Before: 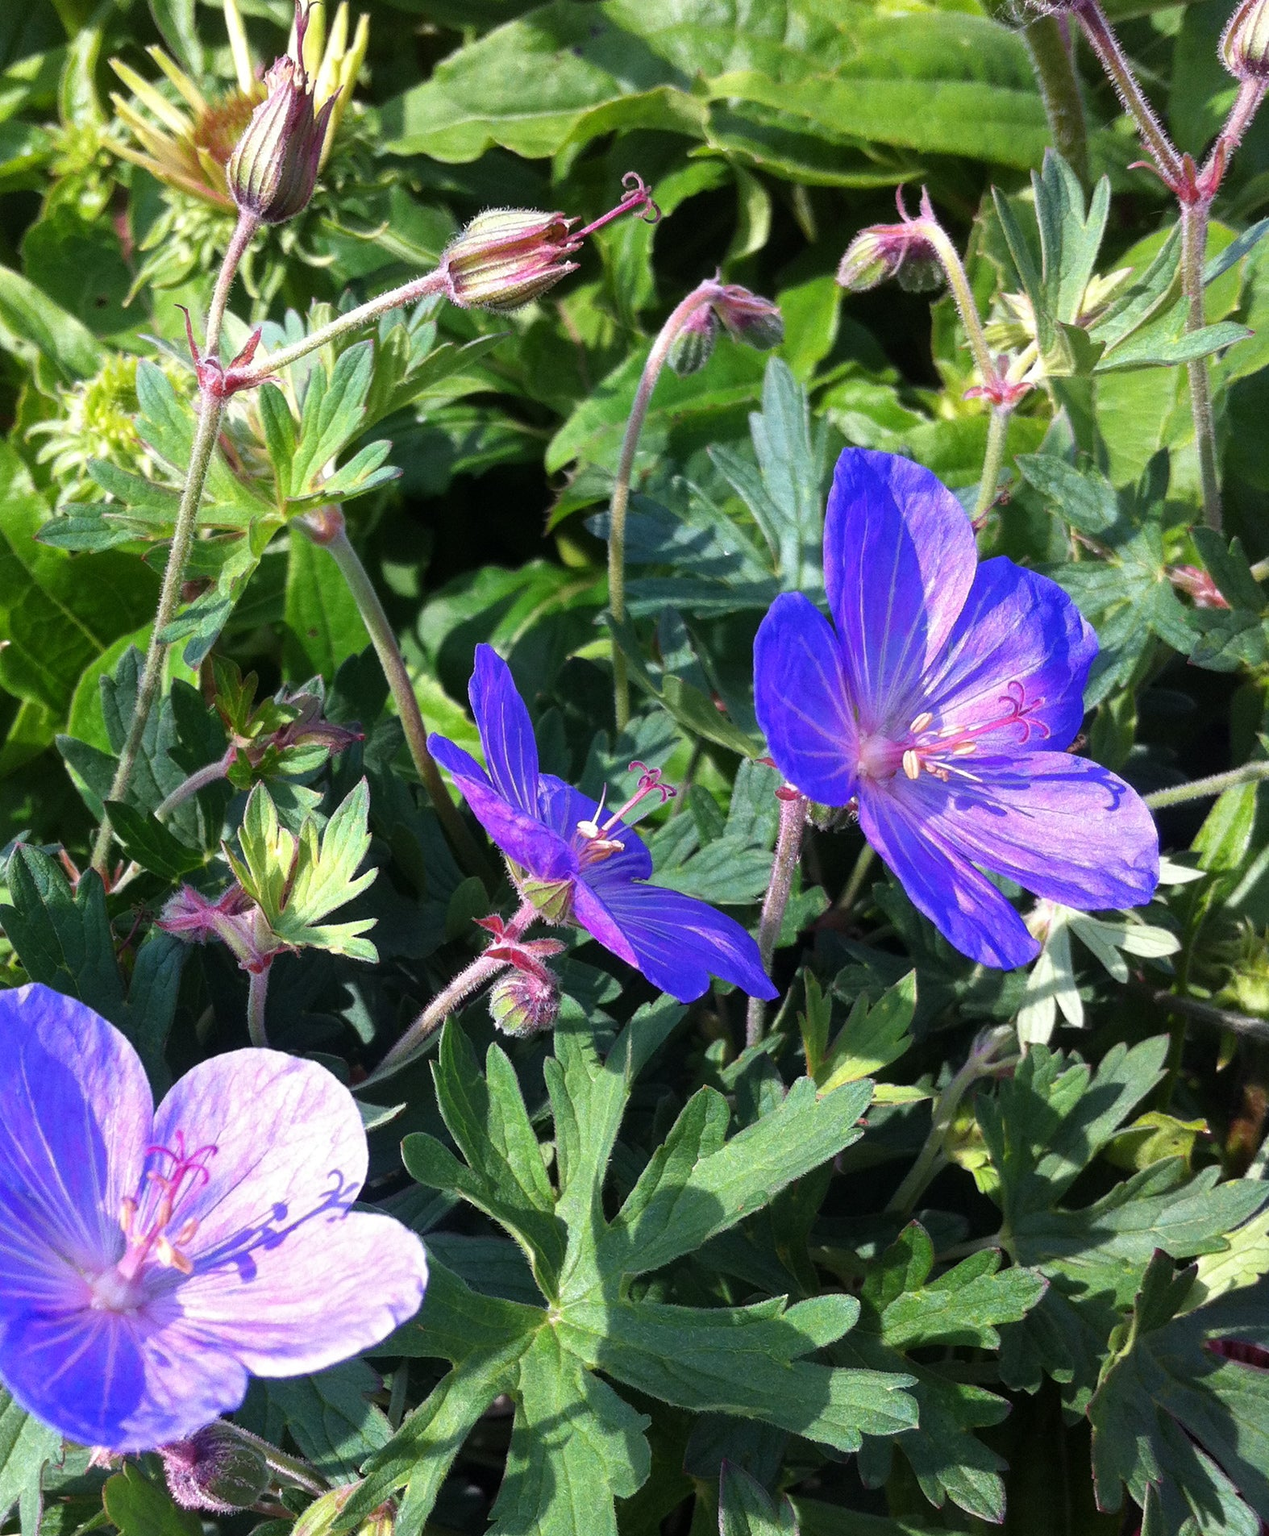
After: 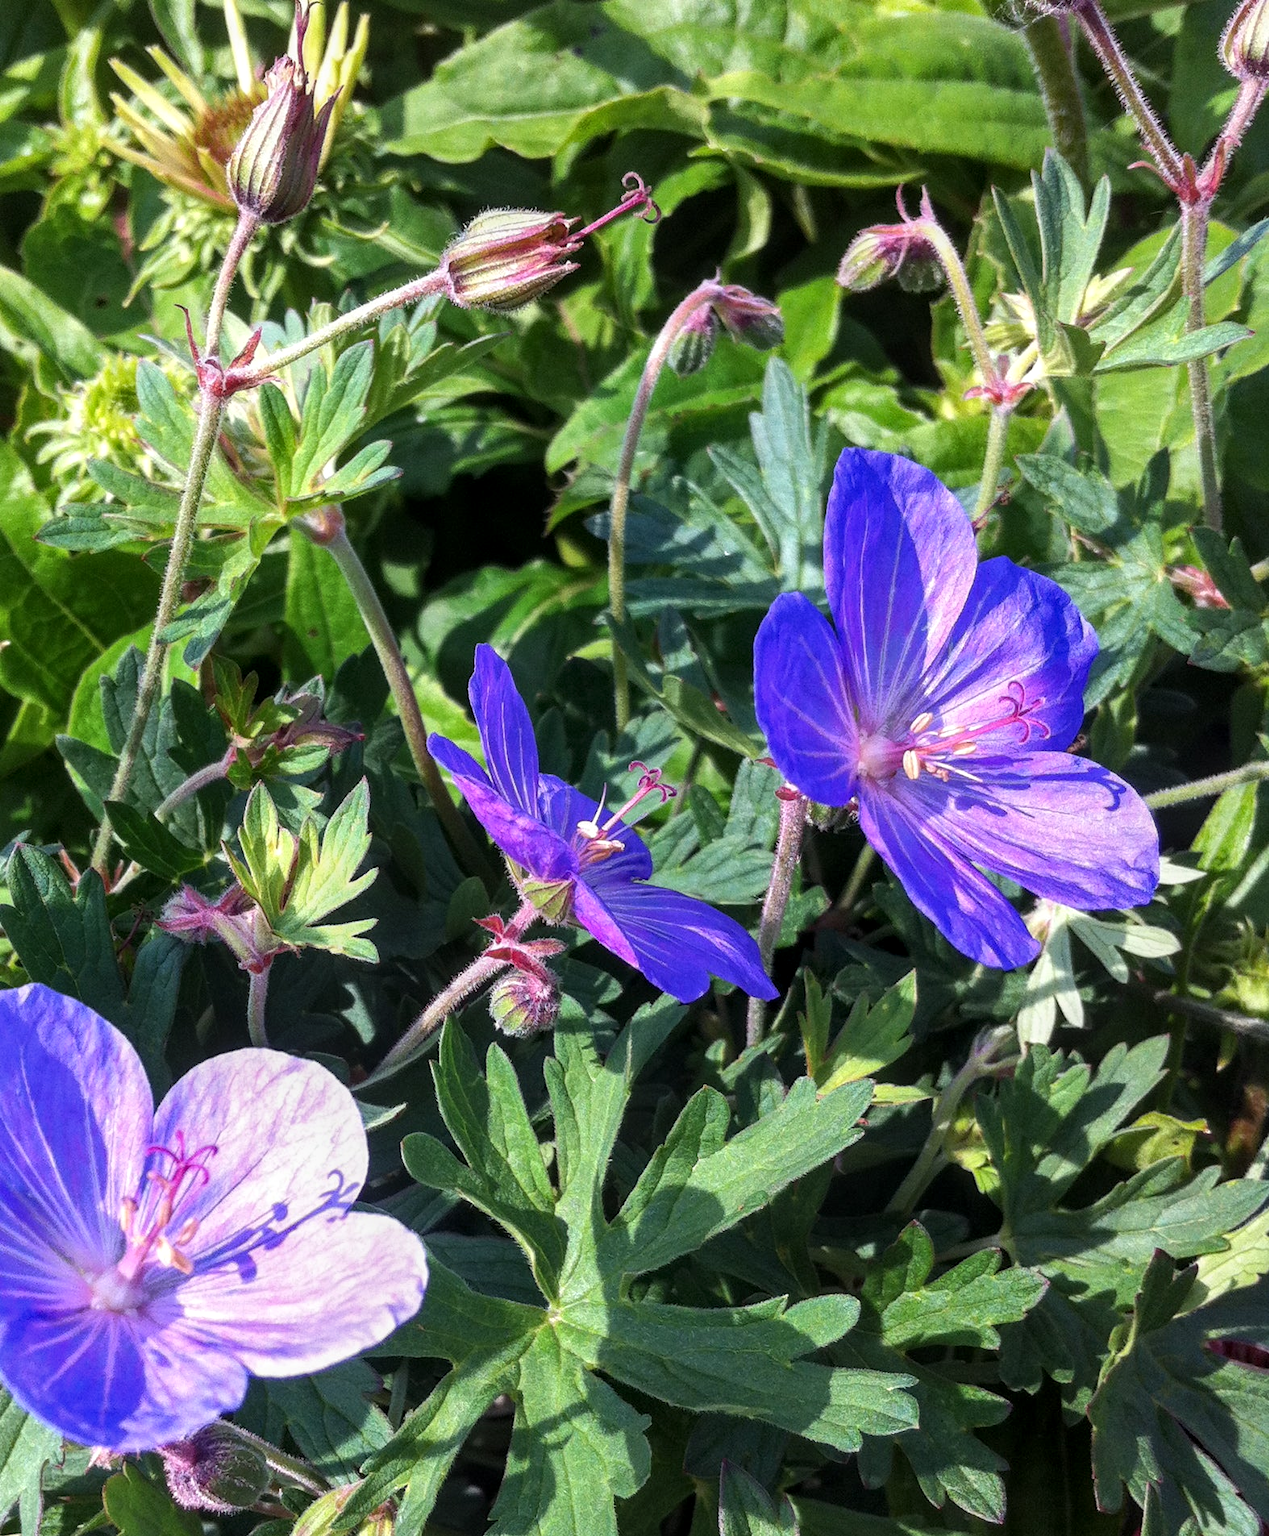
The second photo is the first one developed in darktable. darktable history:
local contrast: on, module defaults
tone curve: curves: ch0 [(0, 0) (0.003, 0.003) (0.011, 0.011) (0.025, 0.024) (0.044, 0.043) (0.069, 0.068) (0.1, 0.098) (0.136, 0.133) (0.177, 0.173) (0.224, 0.22) (0.277, 0.271) (0.335, 0.328) (0.399, 0.39) (0.468, 0.458) (0.543, 0.563) (0.623, 0.64) (0.709, 0.722) (0.801, 0.809) (0.898, 0.902) (1, 1)], color space Lab, linked channels, preserve colors none
